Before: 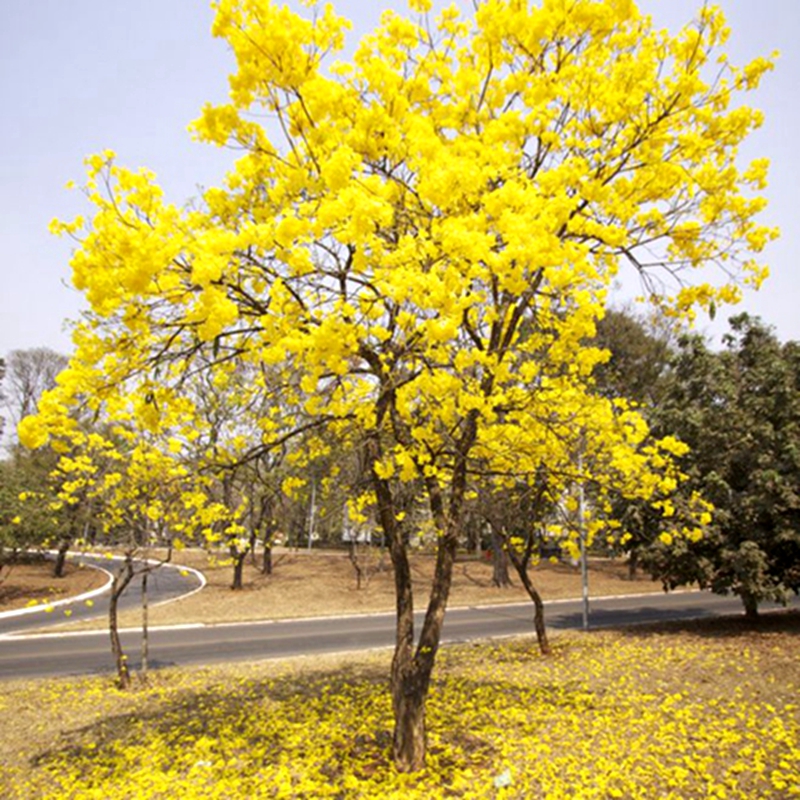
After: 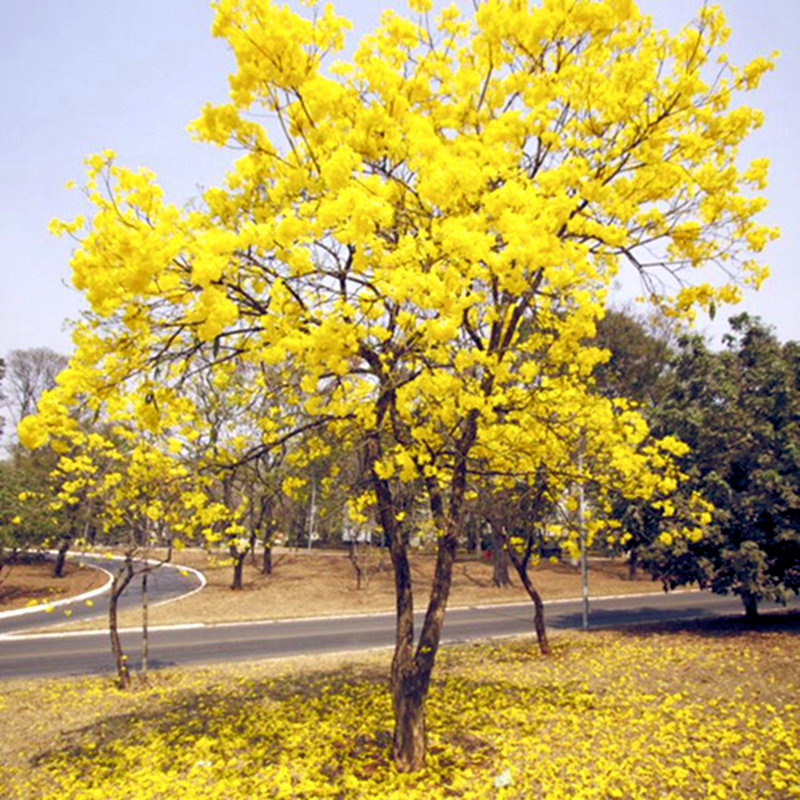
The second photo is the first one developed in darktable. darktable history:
color balance rgb: global offset › luminance -0.307%, global offset › chroma 0.31%, global offset › hue 259.16°, perceptual saturation grading › global saturation 20%, perceptual saturation grading › highlights -25.08%, perceptual saturation grading › shadows 24.395%, global vibrance 20%
